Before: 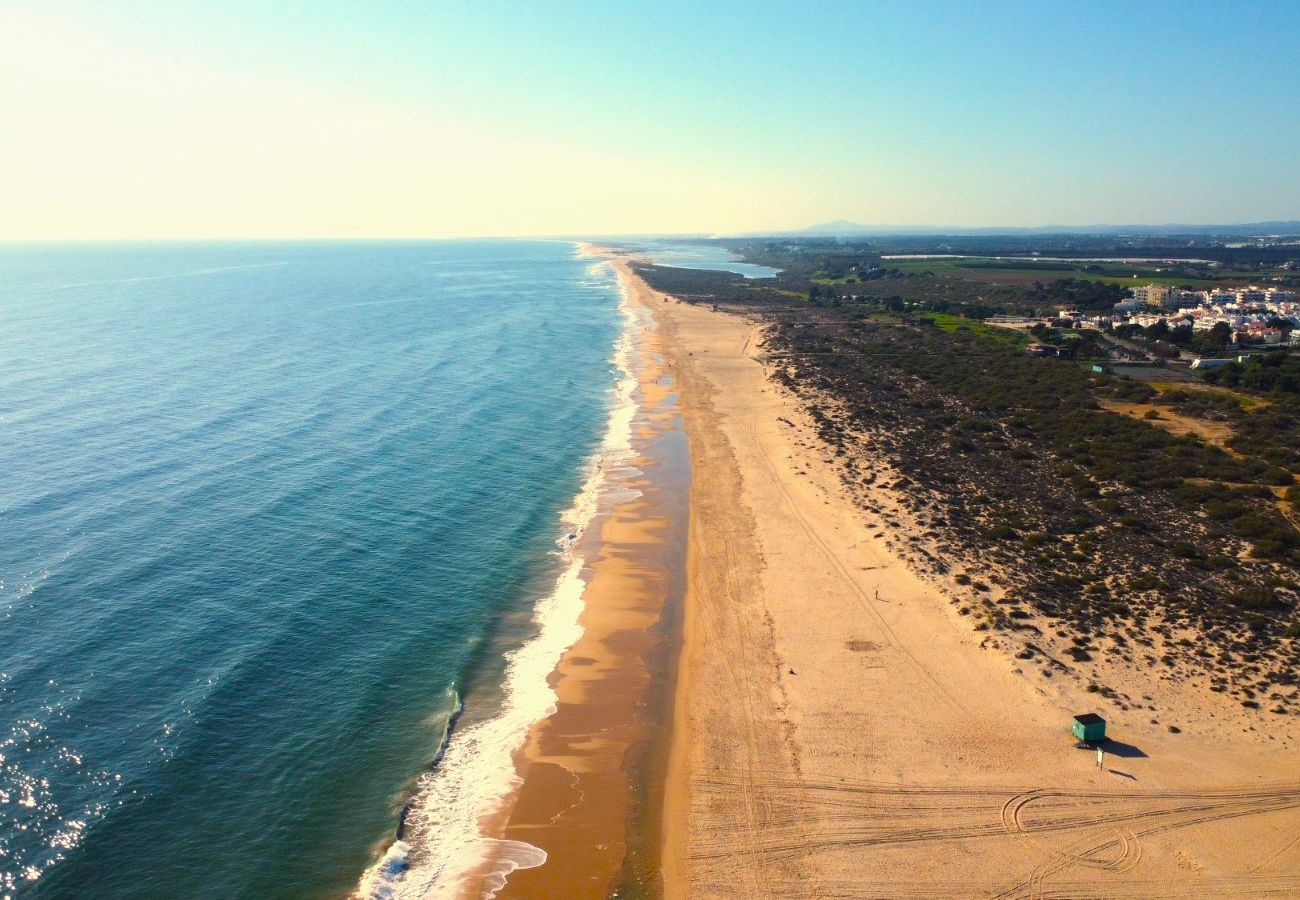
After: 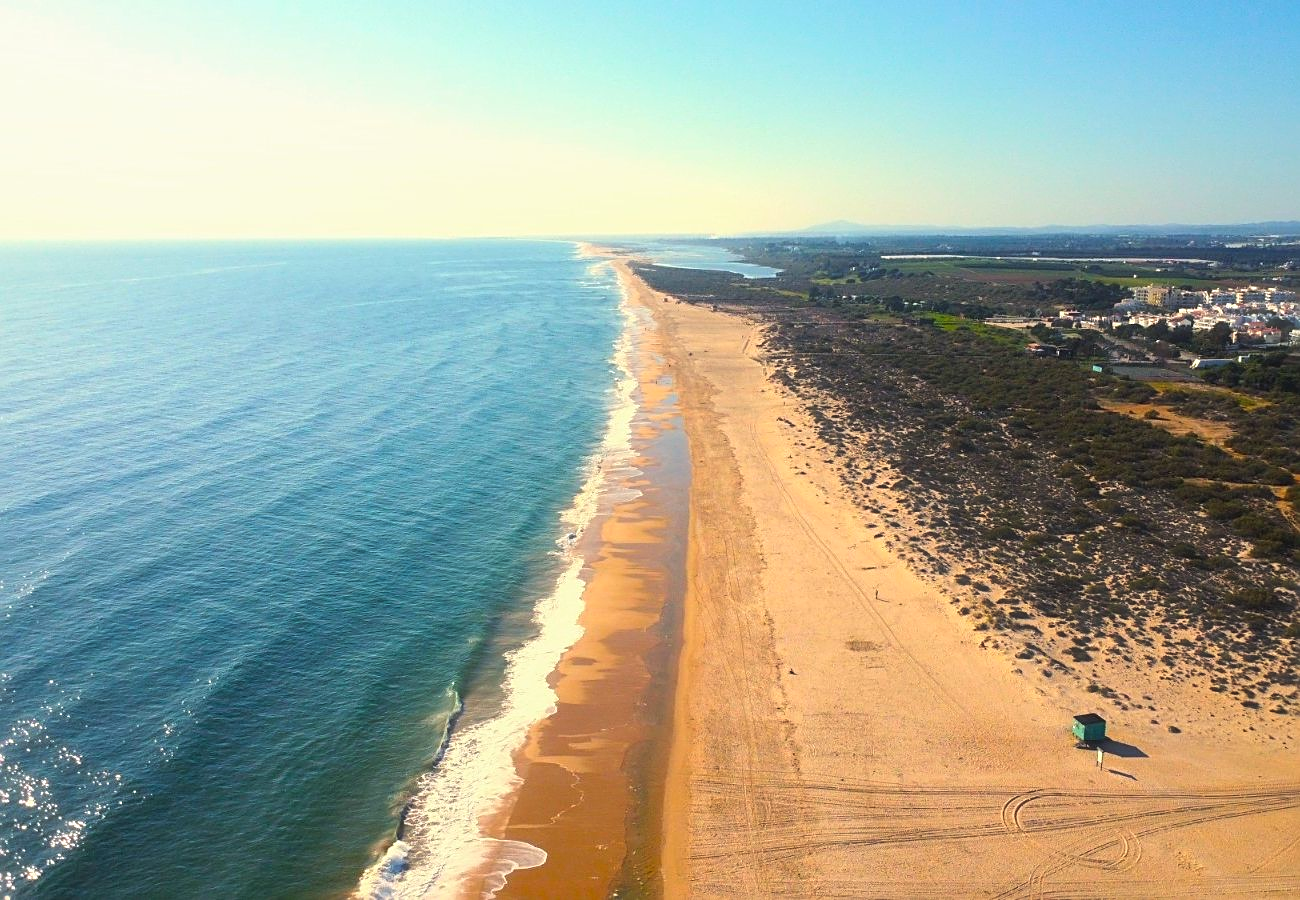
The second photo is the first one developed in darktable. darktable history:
sharpen: on, module defaults
contrast brightness saturation: contrast 0.03, brightness 0.06, saturation 0.13
haze removal: strength -0.1, adaptive false
